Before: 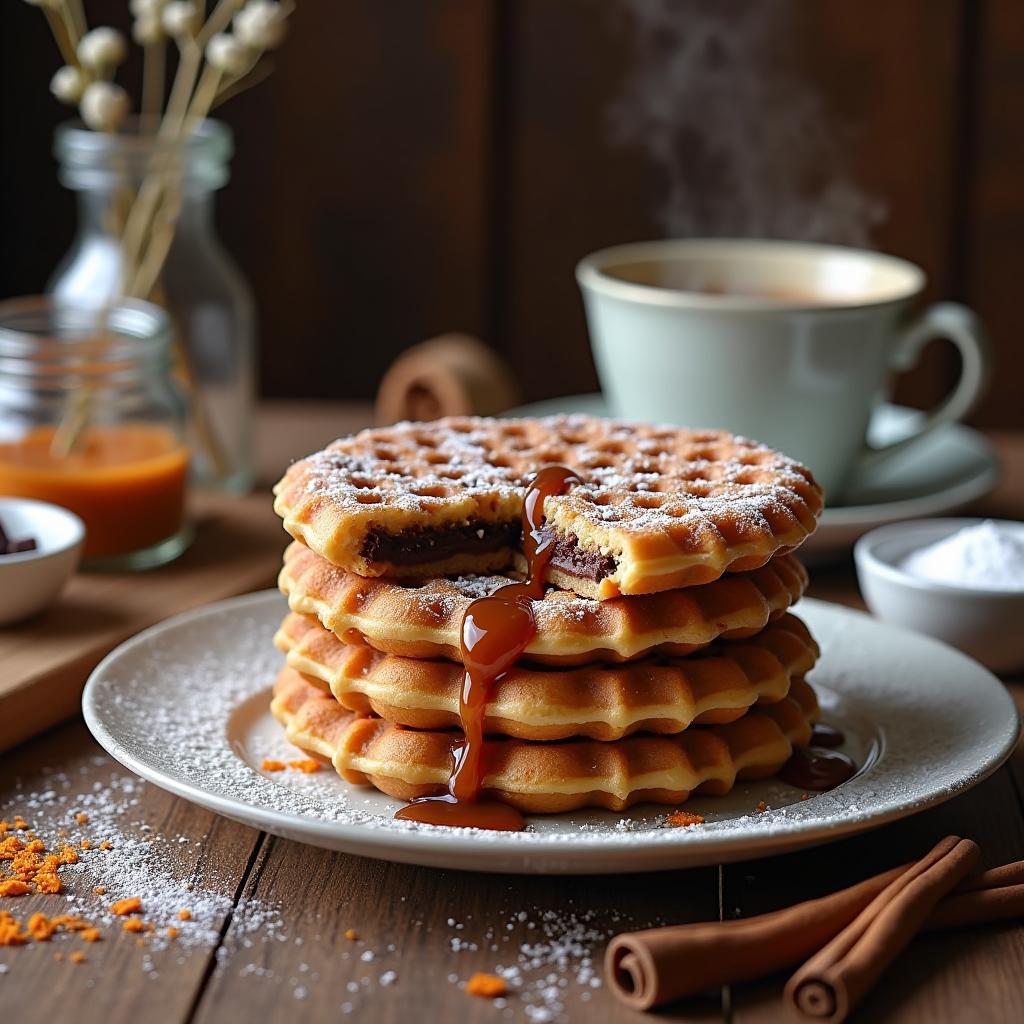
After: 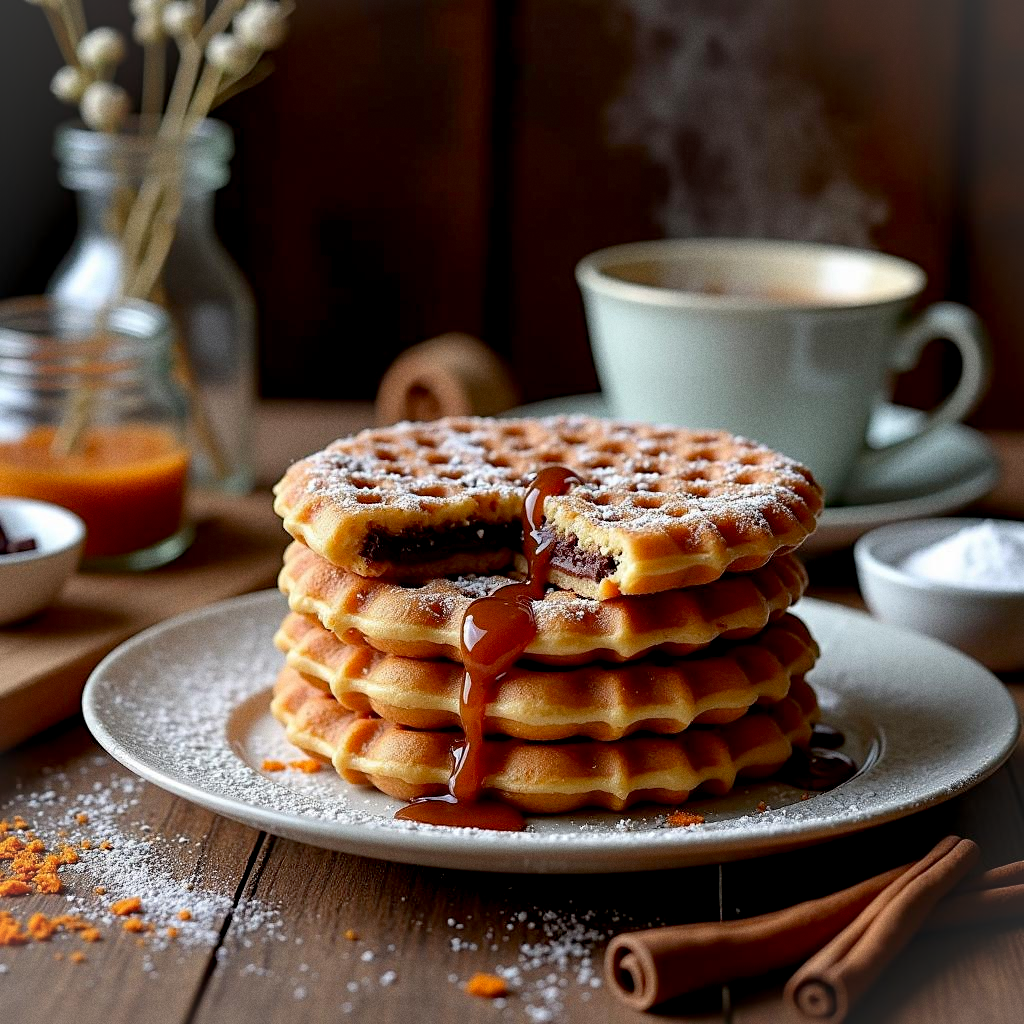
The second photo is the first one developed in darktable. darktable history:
grain: coarseness 0.09 ISO
vignetting: fall-off start 100%, brightness 0.05, saturation 0
exposure: black level correction 0.009, compensate highlight preservation false
